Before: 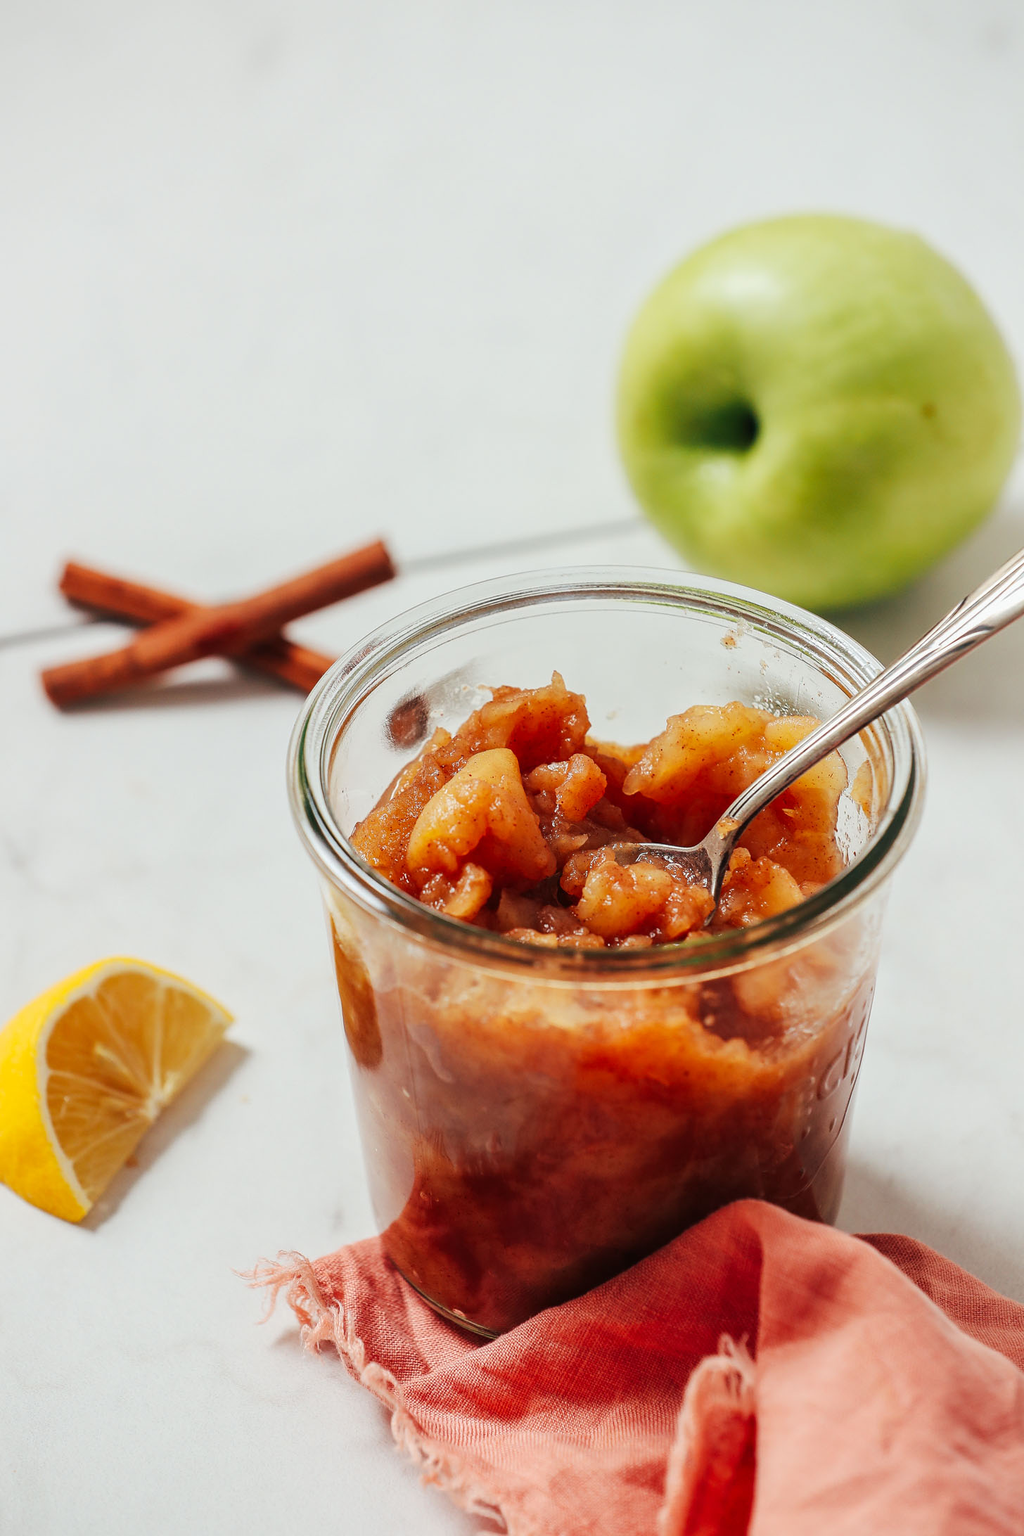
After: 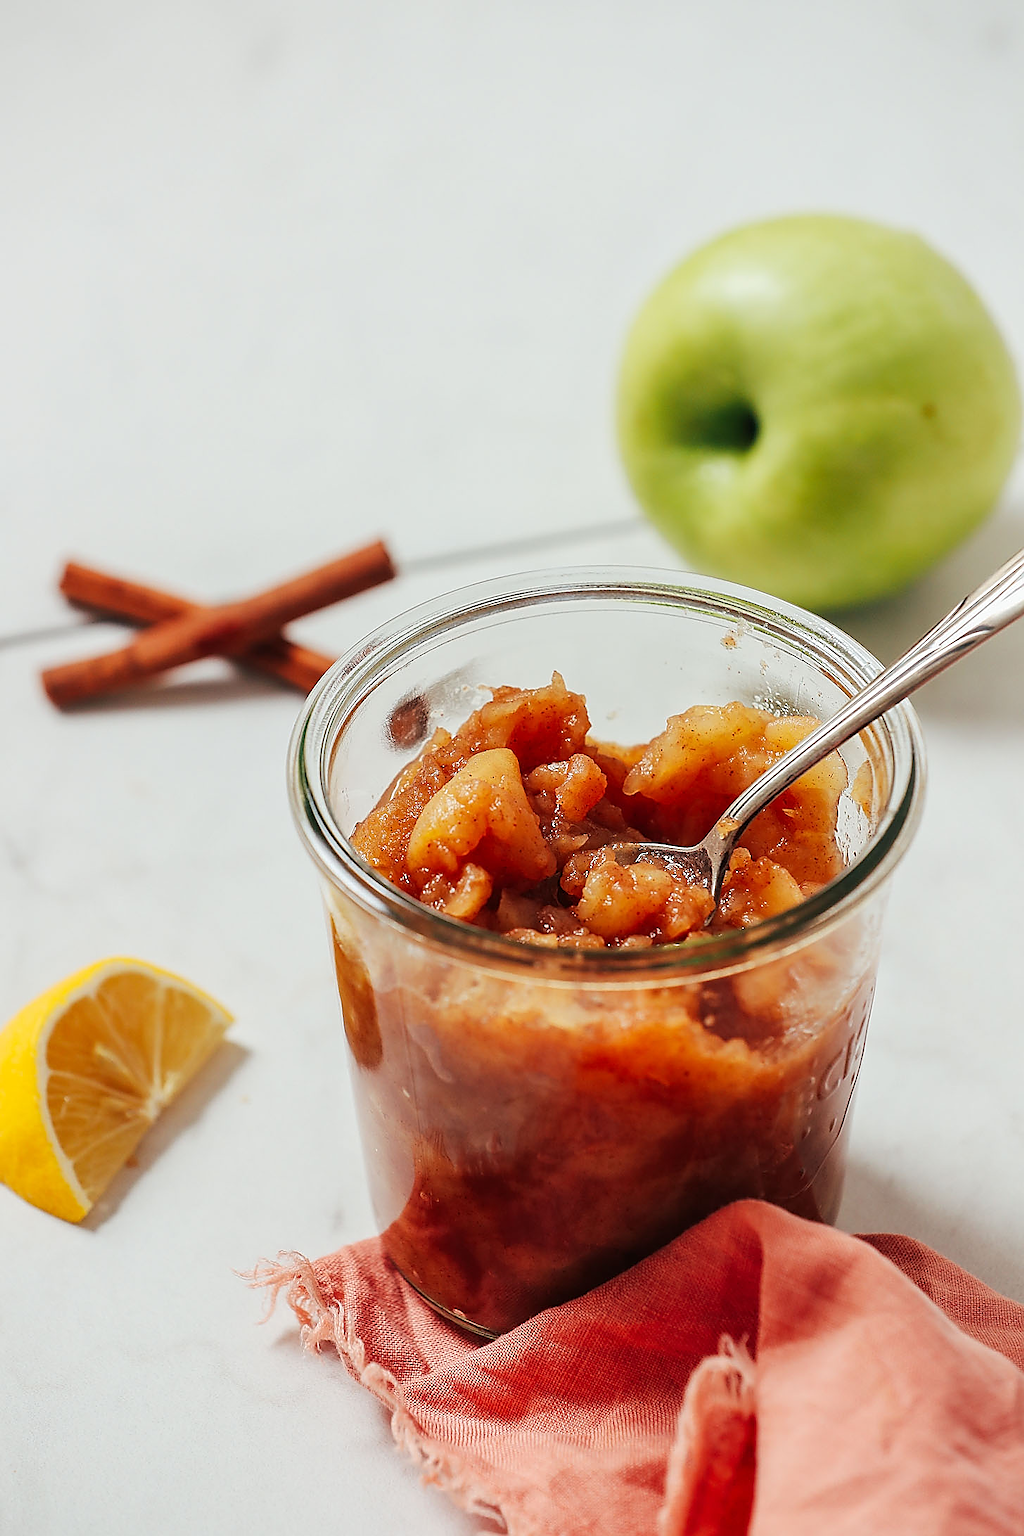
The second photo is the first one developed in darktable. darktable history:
sharpen: radius 1.429, amount 1.251, threshold 0.725
